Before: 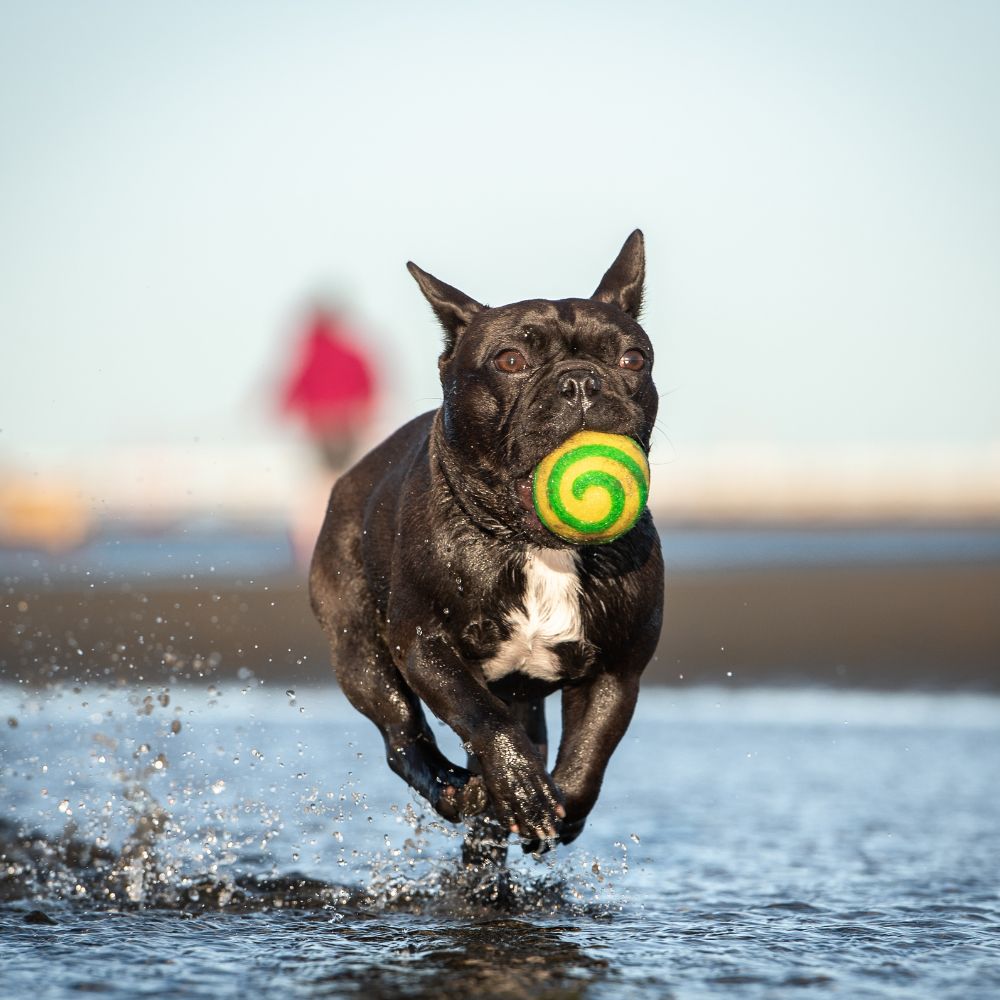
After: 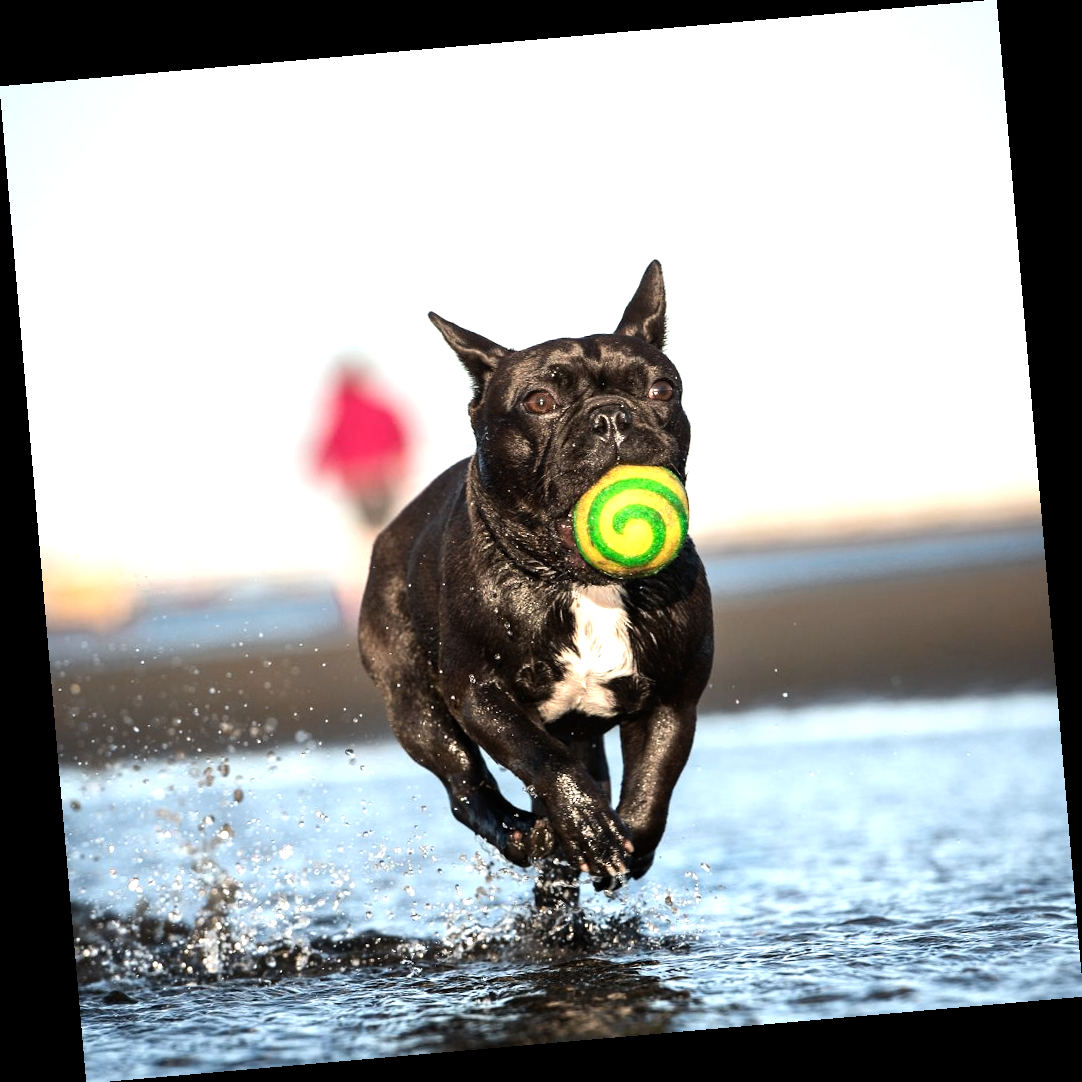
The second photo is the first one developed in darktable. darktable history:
tone equalizer: -8 EV -0.75 EV, -7 EV -0.7 EV, -6 EV -0.6 EV, -5 EV -0.4 EV, -3 EV 0.4 EV, -2 EV 0.6 EV, -1 EV 0.7 EV, +0 EV 0.75 EV, edges refinement/feathering 500, mask exposure compensation -1.57 EV, preserve details no
rotate and perspective: rotation -4.98°, automatic cropping off
